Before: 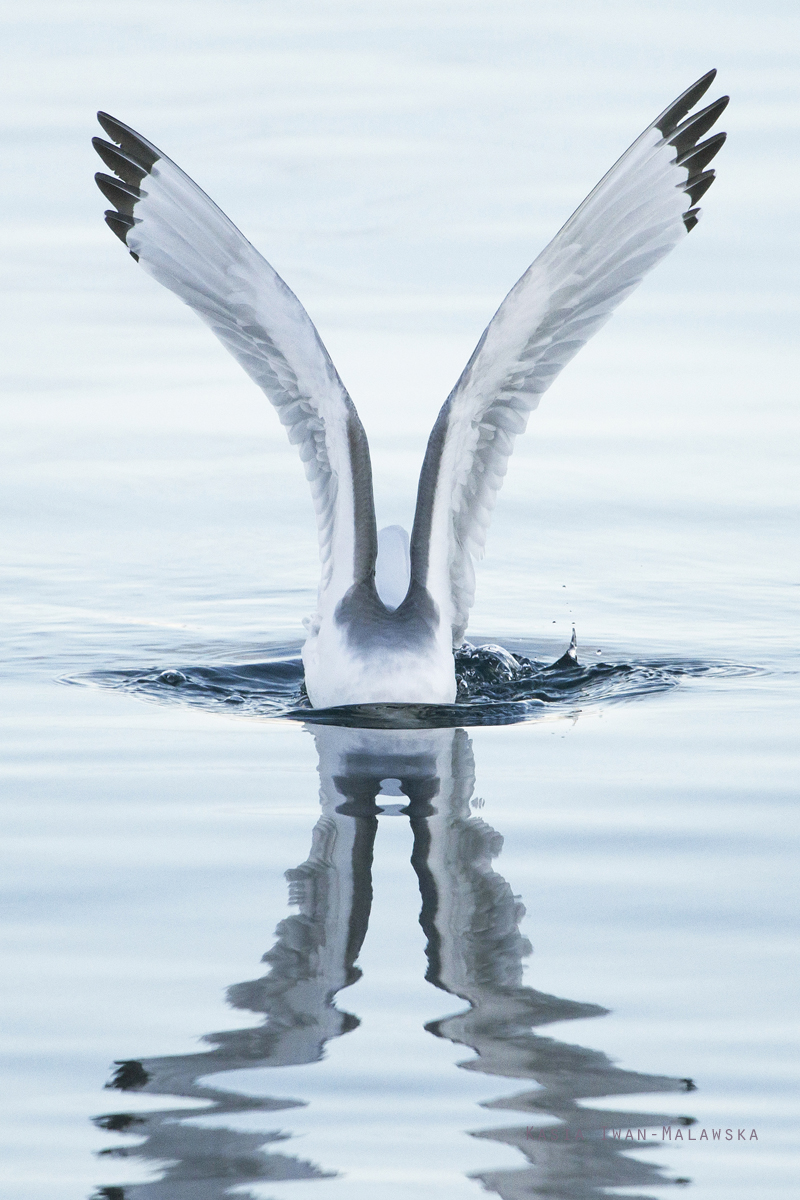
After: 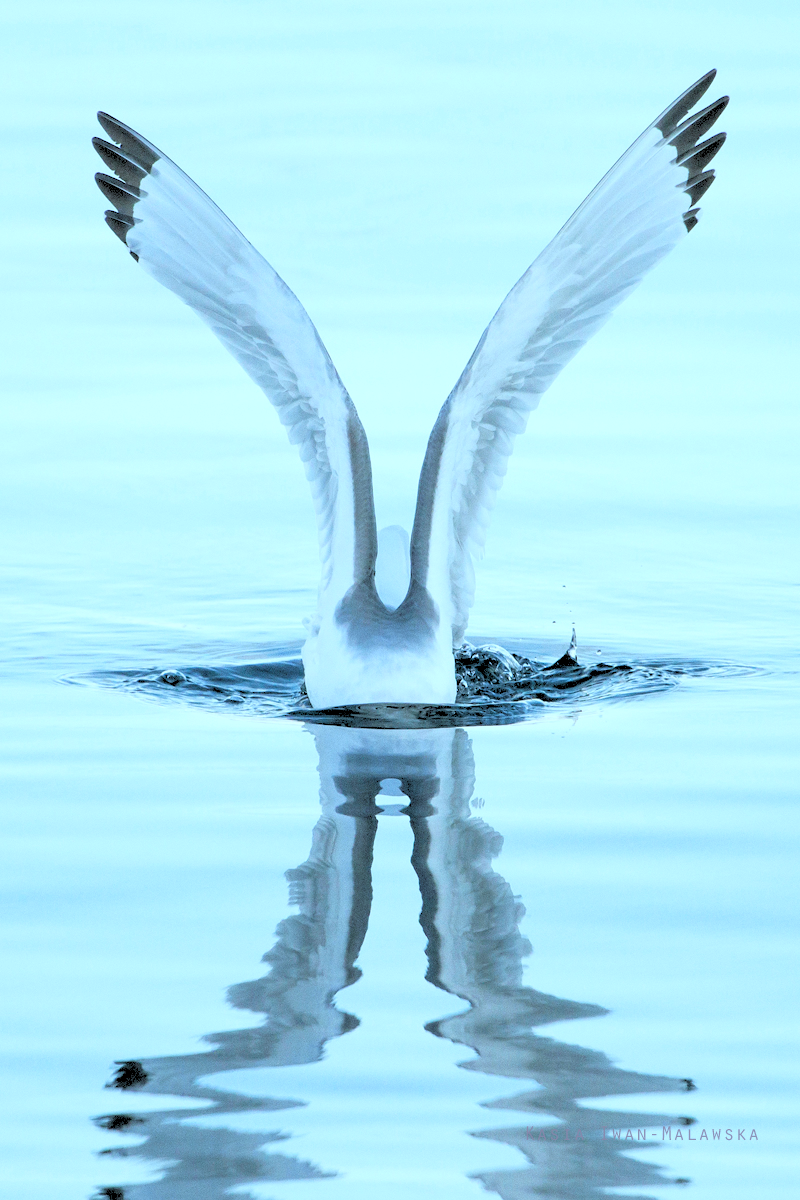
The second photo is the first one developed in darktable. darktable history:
color correction: highlights a* -11.71, highlights b* -15.58
rgb levels: levels [[0.027, 0.429, 0.996], [0, 0.5, 1], [0, 0.5, 1]]
